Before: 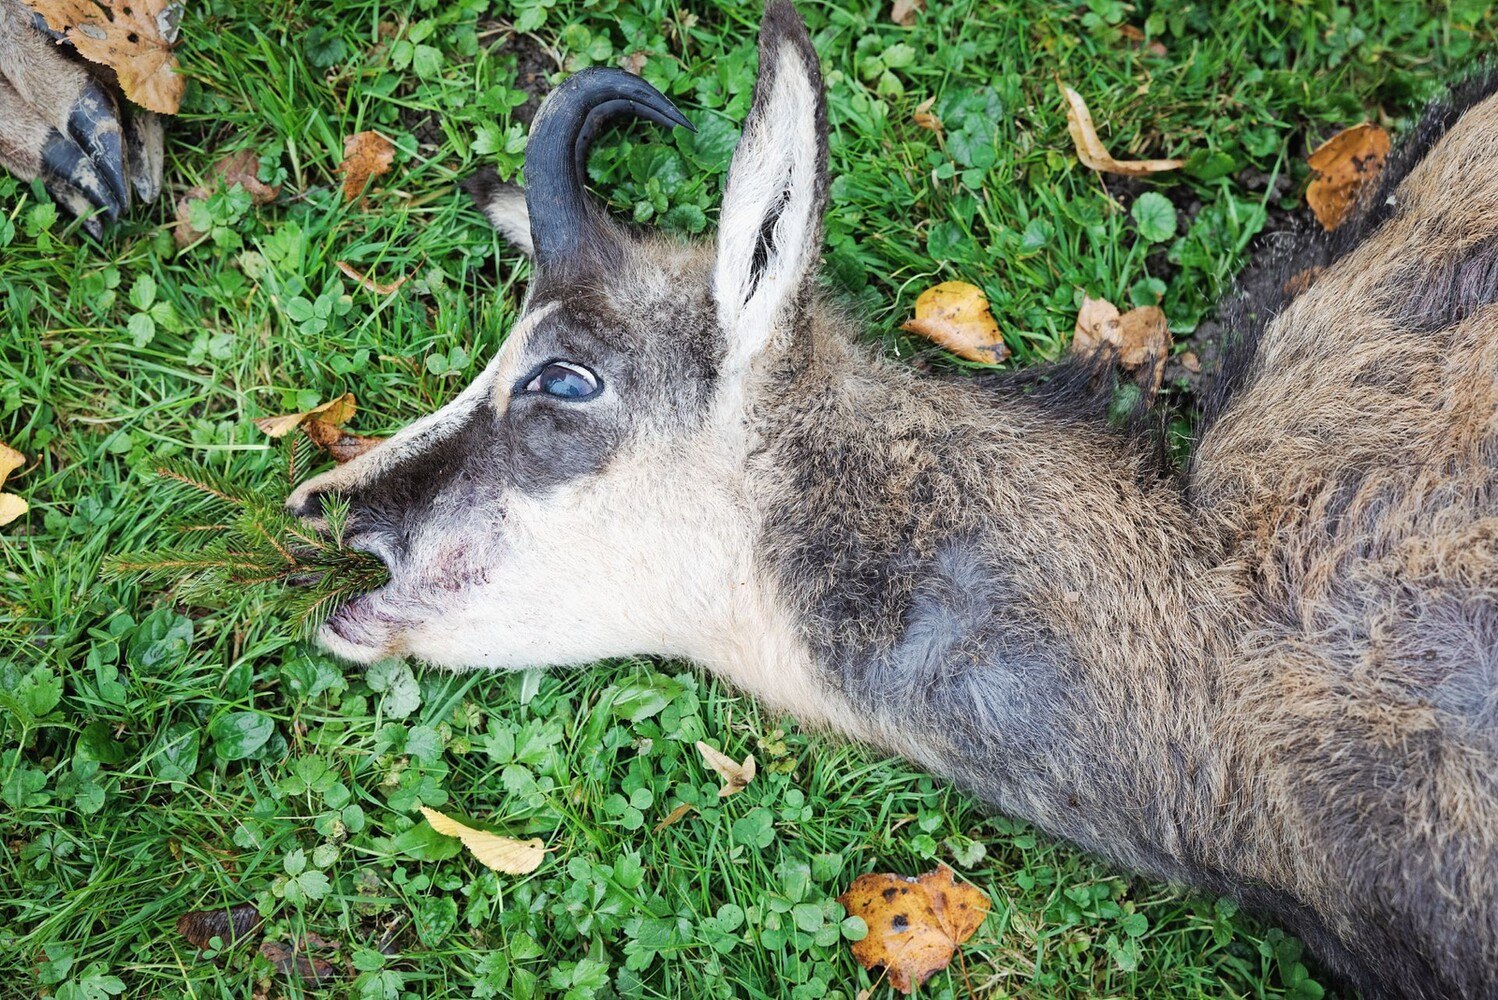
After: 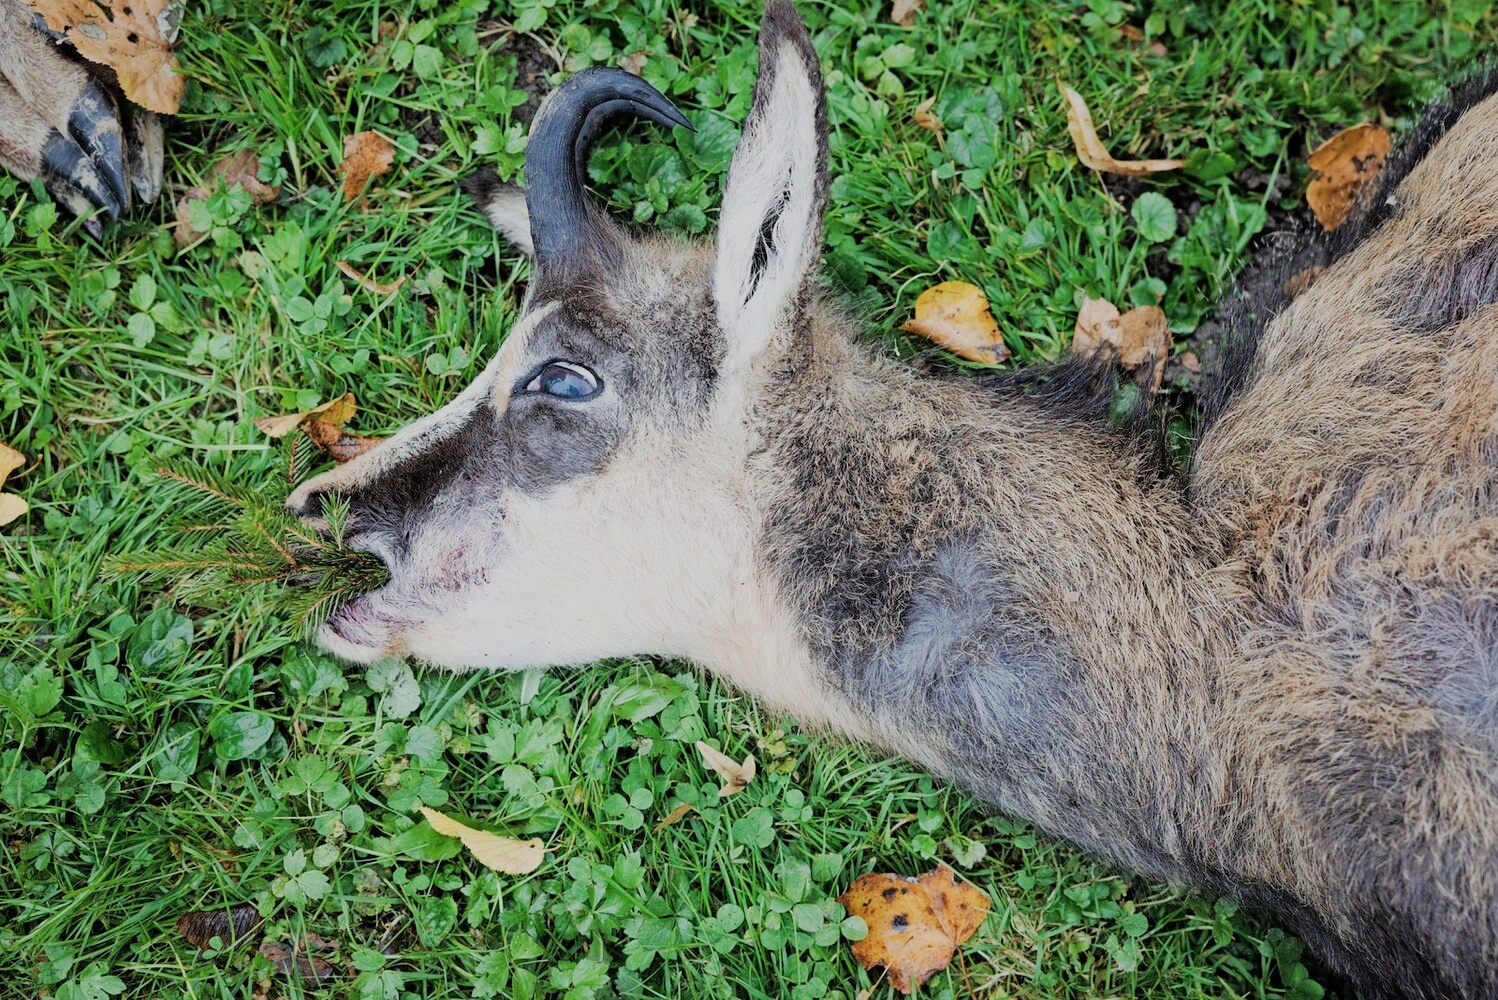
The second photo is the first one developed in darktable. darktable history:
filmic rgb: black relative exposure -16 EV, white relative exposure 6.94 EV, hardness 4.67
